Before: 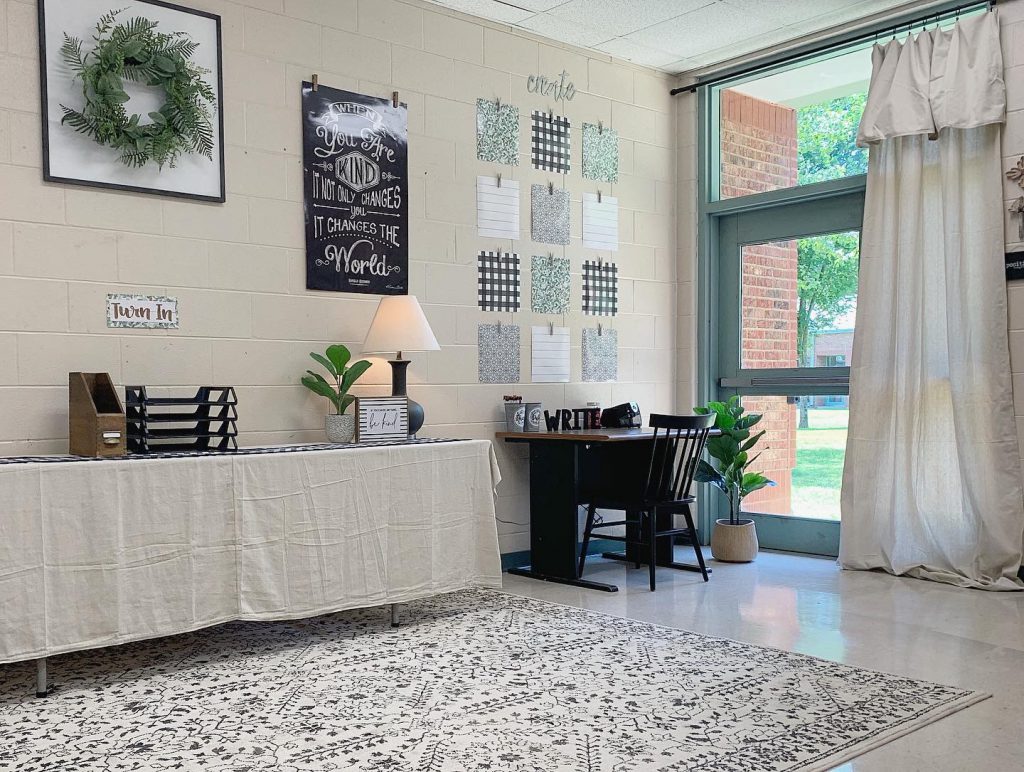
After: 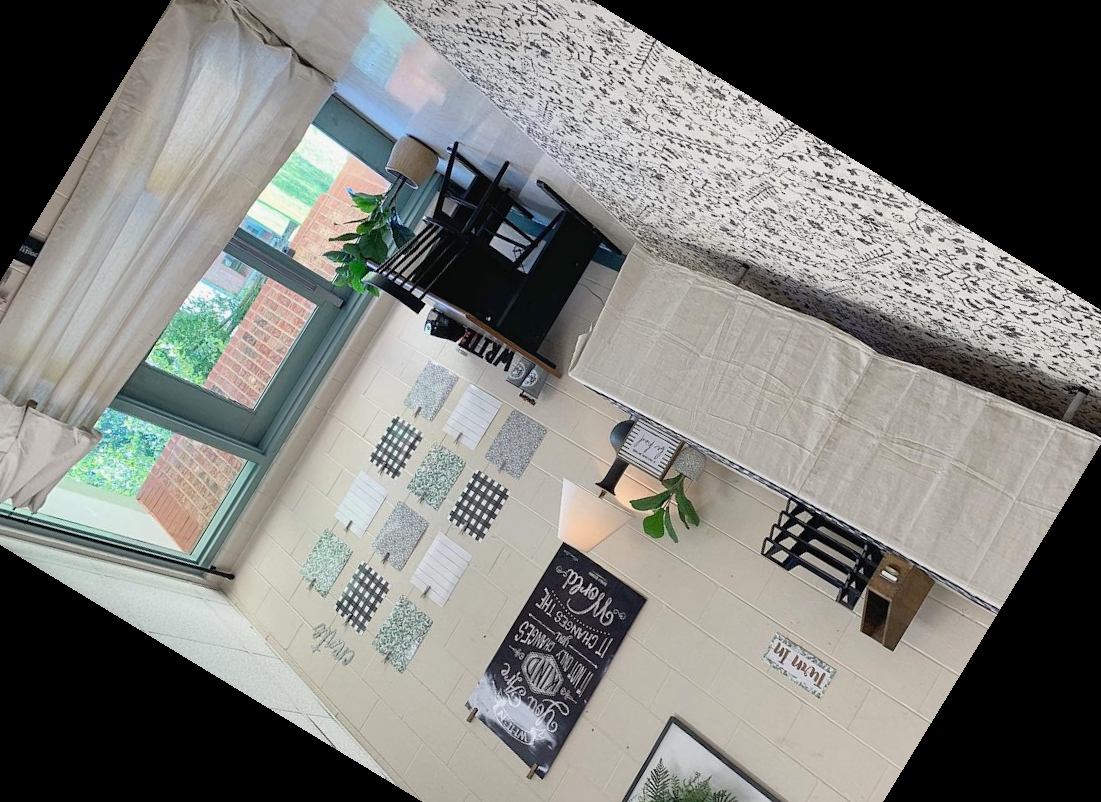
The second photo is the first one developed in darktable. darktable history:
shadows and highlights: shadows 35, highlights -35, soften with gaussian
crop and rotate: angle 148.68°, left 9.111%, top 15.603%, right 4.588%, bottom 17.041%
